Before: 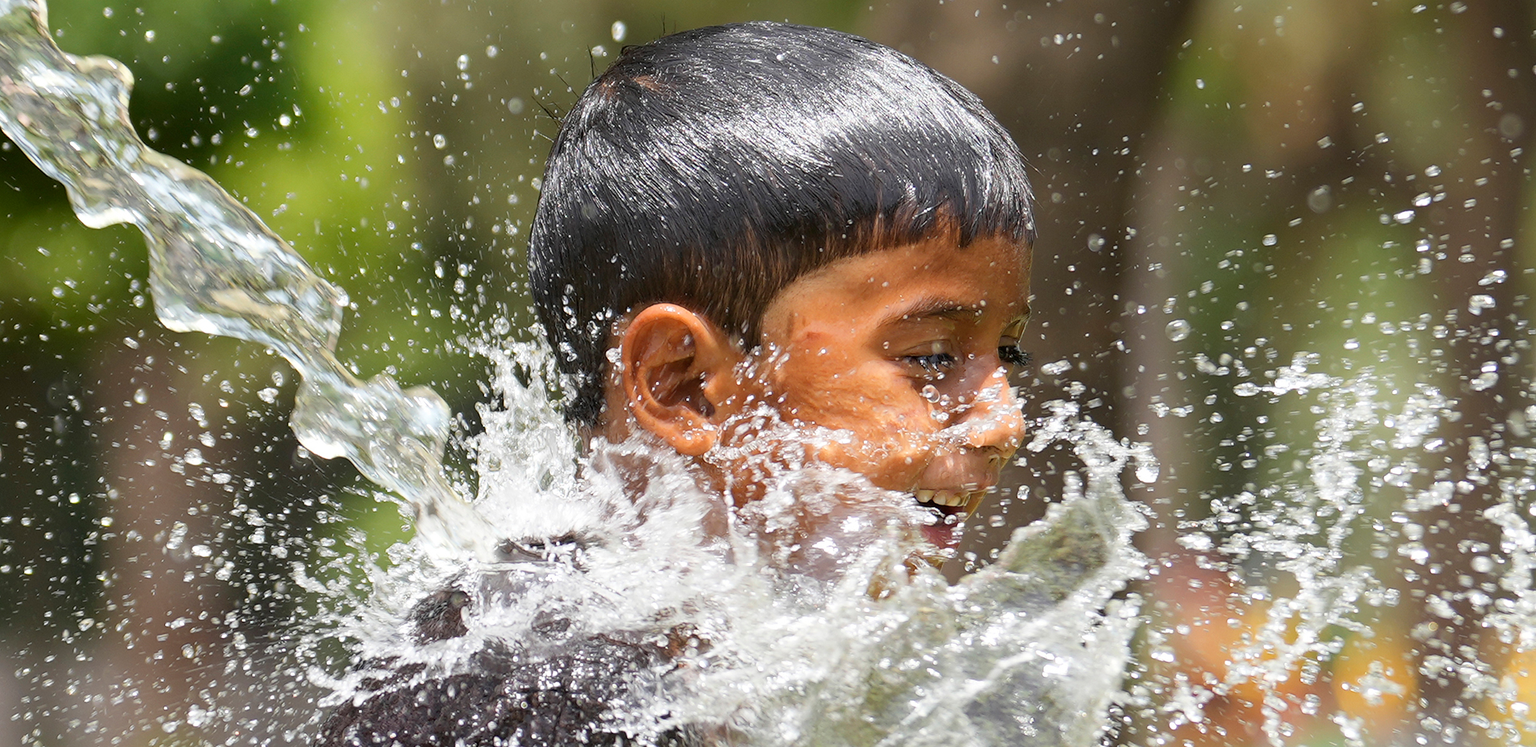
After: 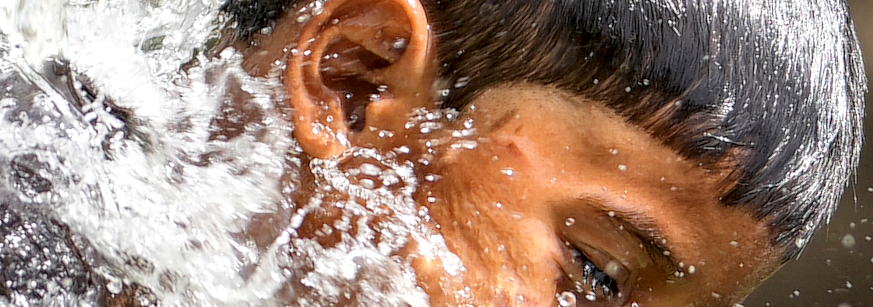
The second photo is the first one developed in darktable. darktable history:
crop and rotate: angle -44.83°, top 16.516%, right 0.919%, bottom 11.653%
local contrast: highlights 26%, detail 150%
